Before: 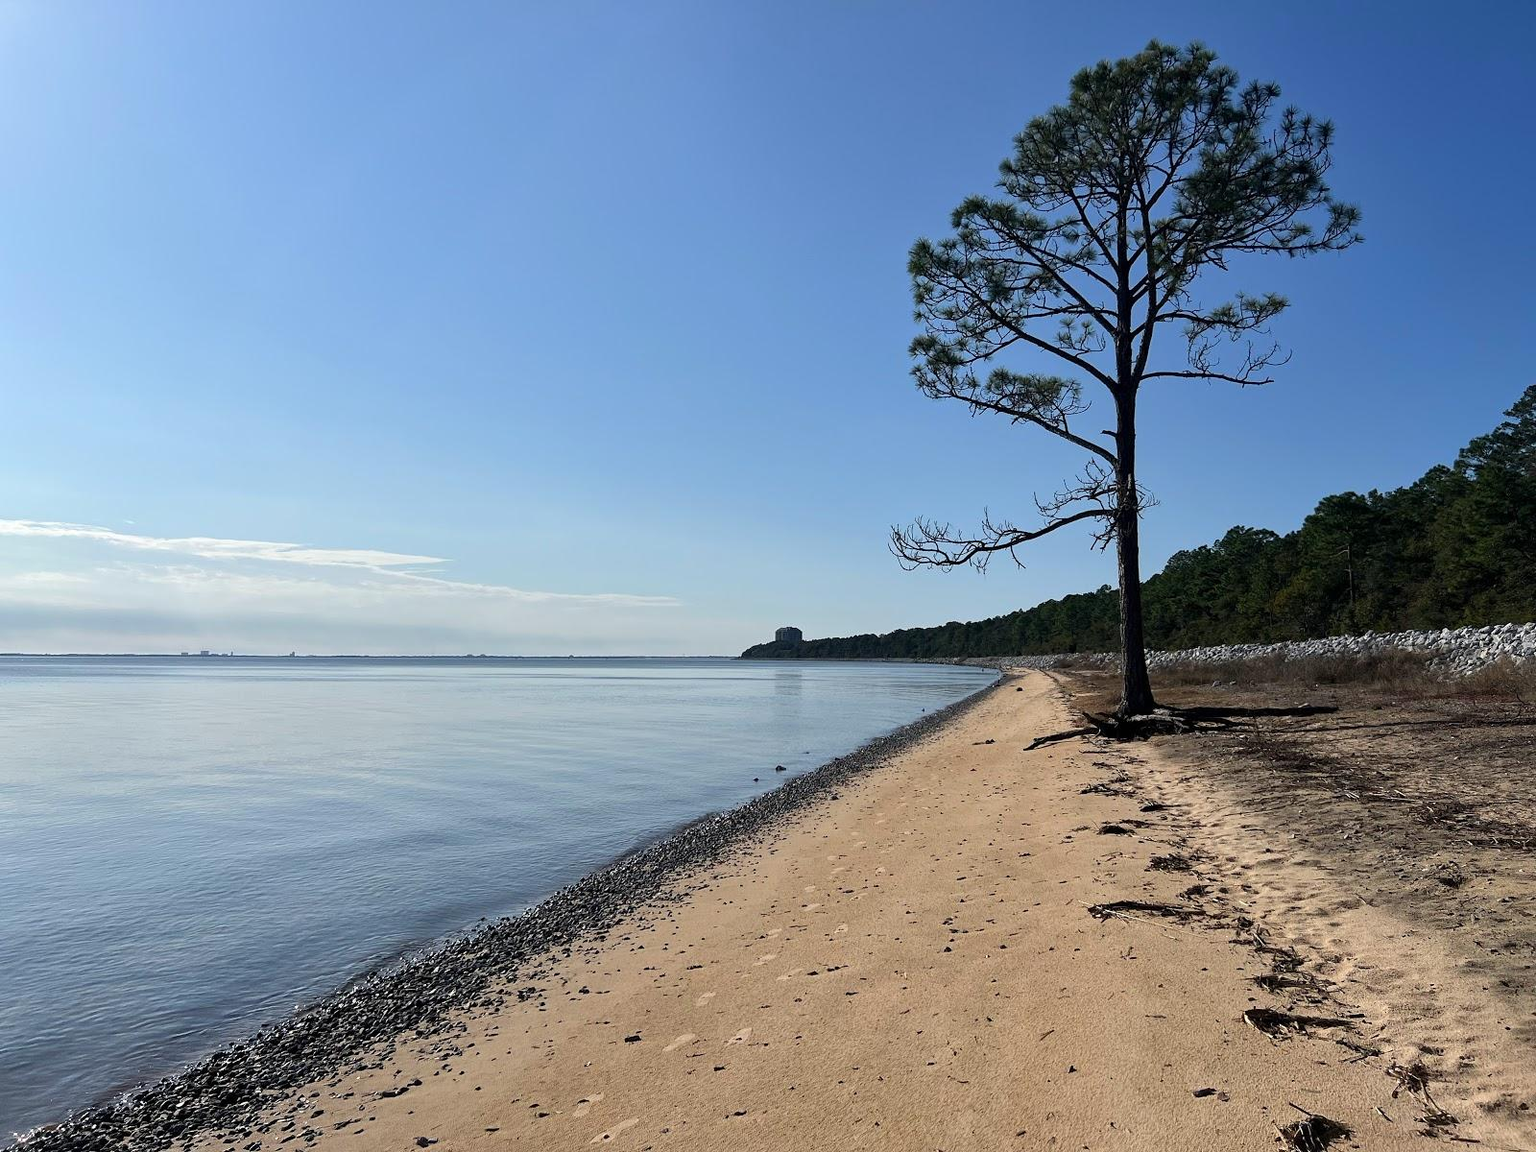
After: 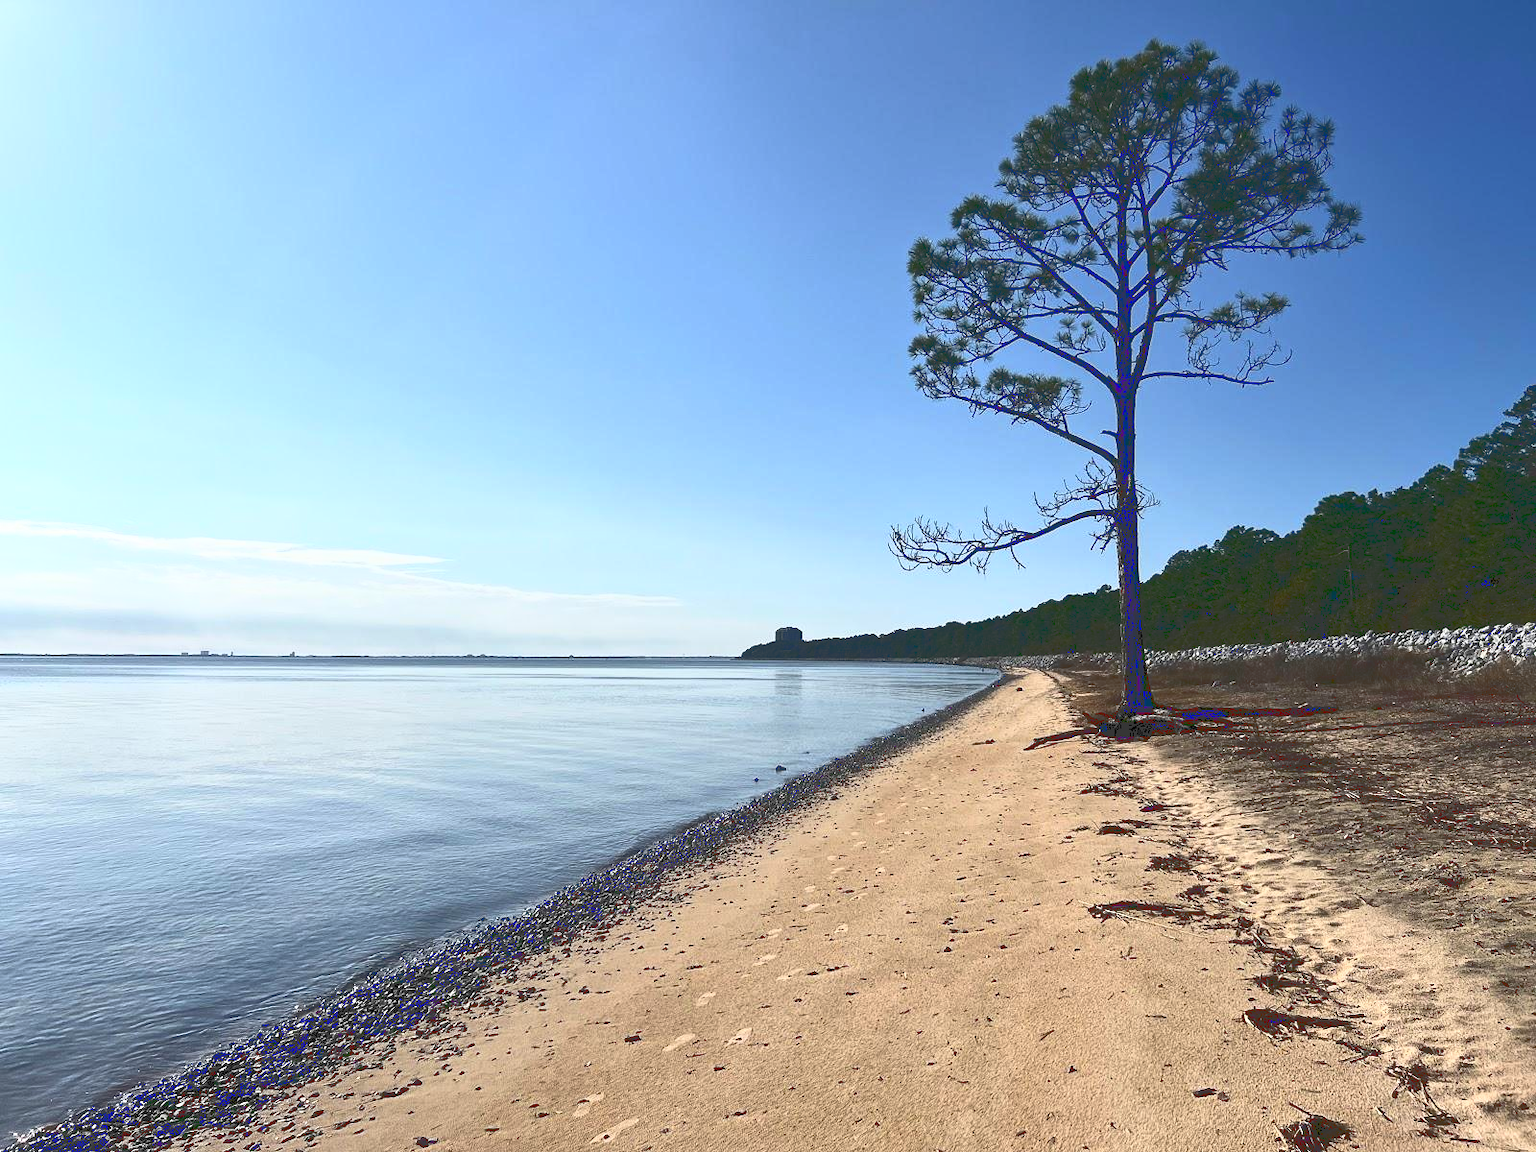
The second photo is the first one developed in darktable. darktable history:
base curve: curves: ch0 [(0, 0.036) (0.007, 0.037) (0.604, 0.887) (1, 1)]
exposure: exposure 0.014 EV, compensate highlight preservation false
